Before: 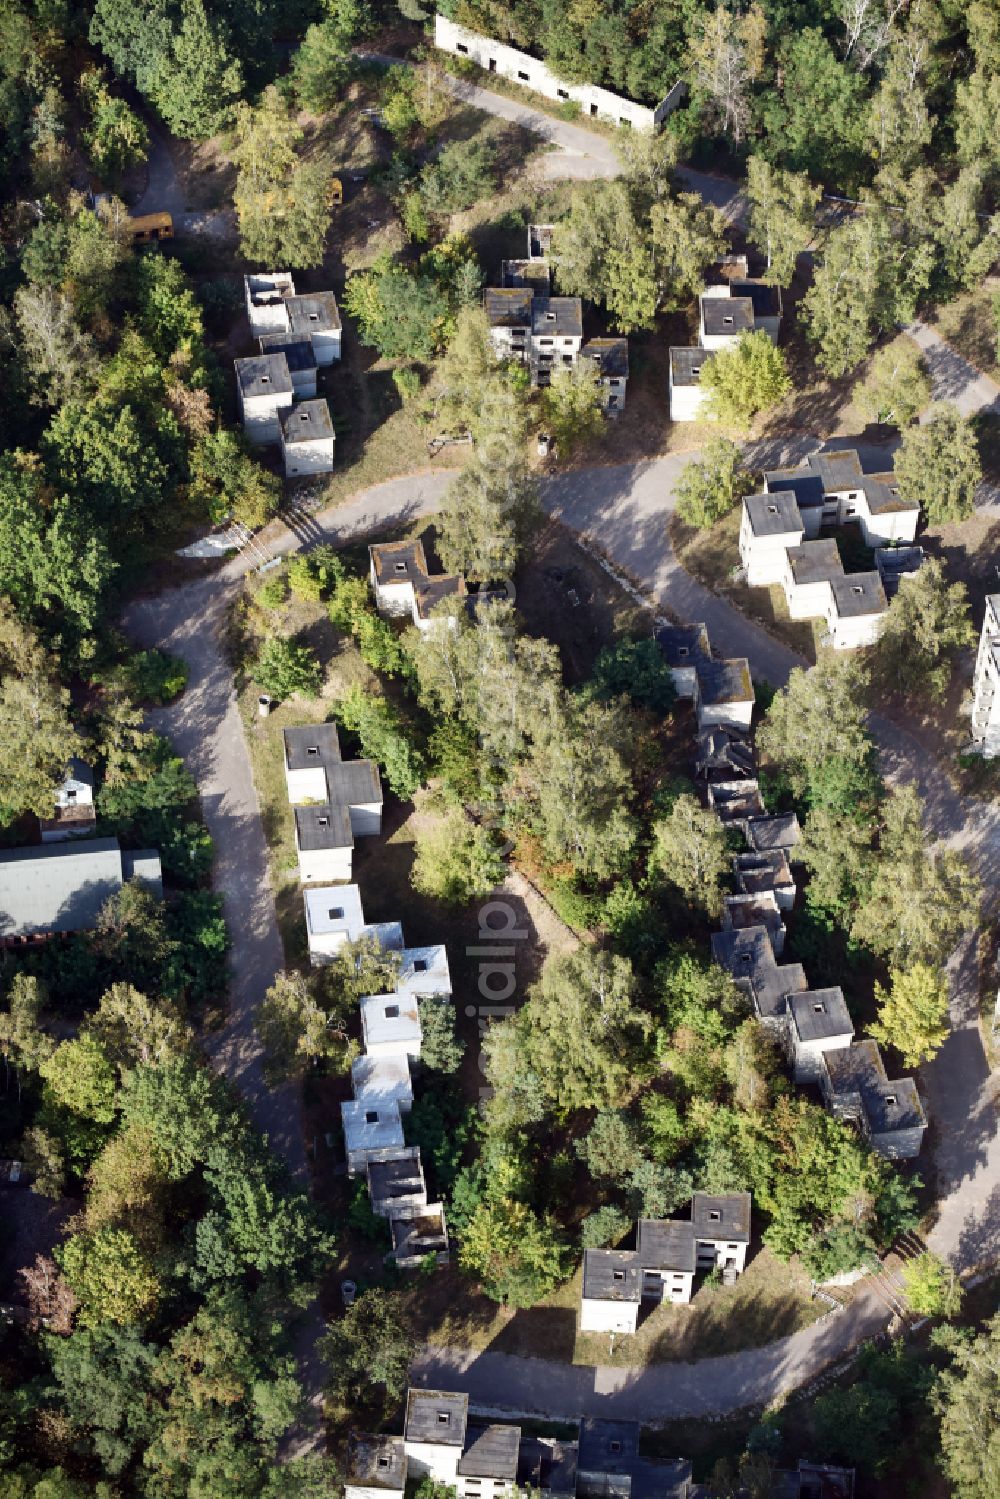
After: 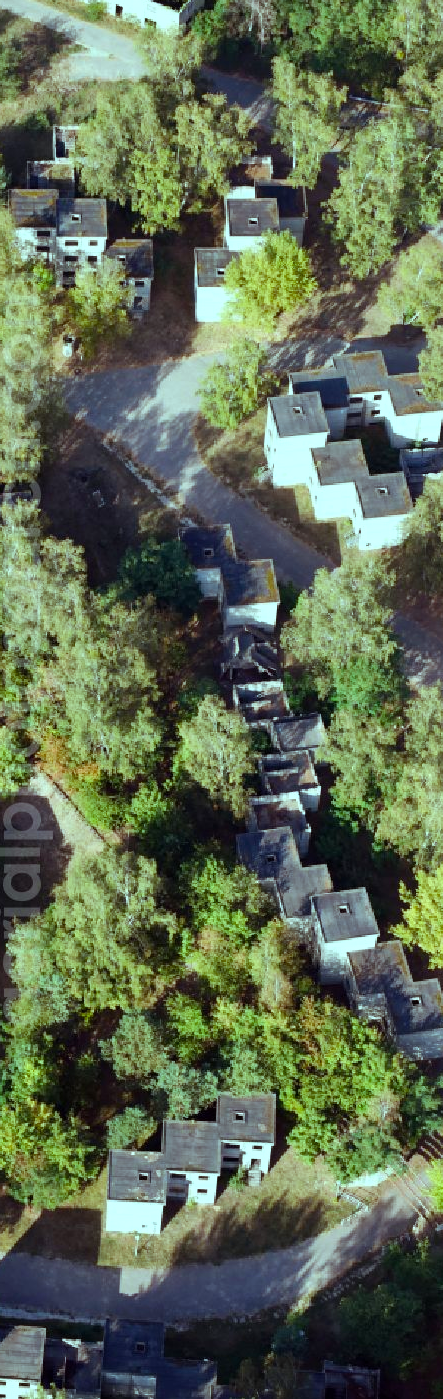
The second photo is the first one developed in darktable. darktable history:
color balance rgb: highlights gain › chroma 4.117%, highlights gain › hue 202.44°, perceptual saturation grading › global saturation 19.931%, global vibrance 9.964%
crop: left 47.588%, top 6.654%, right 8.099%
